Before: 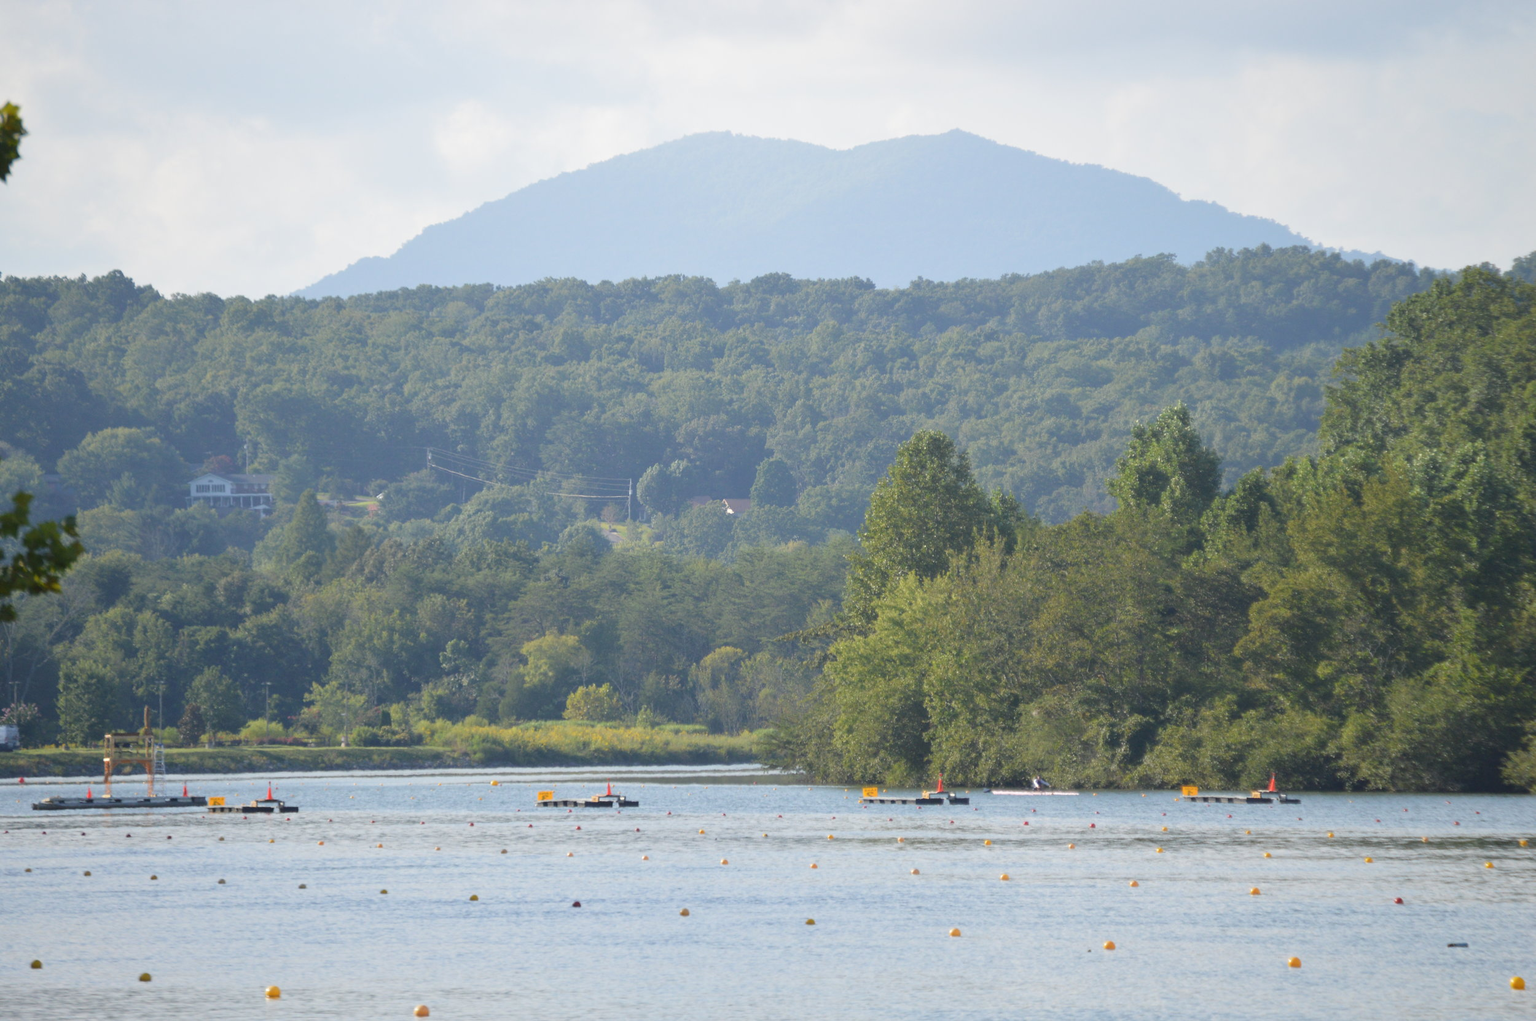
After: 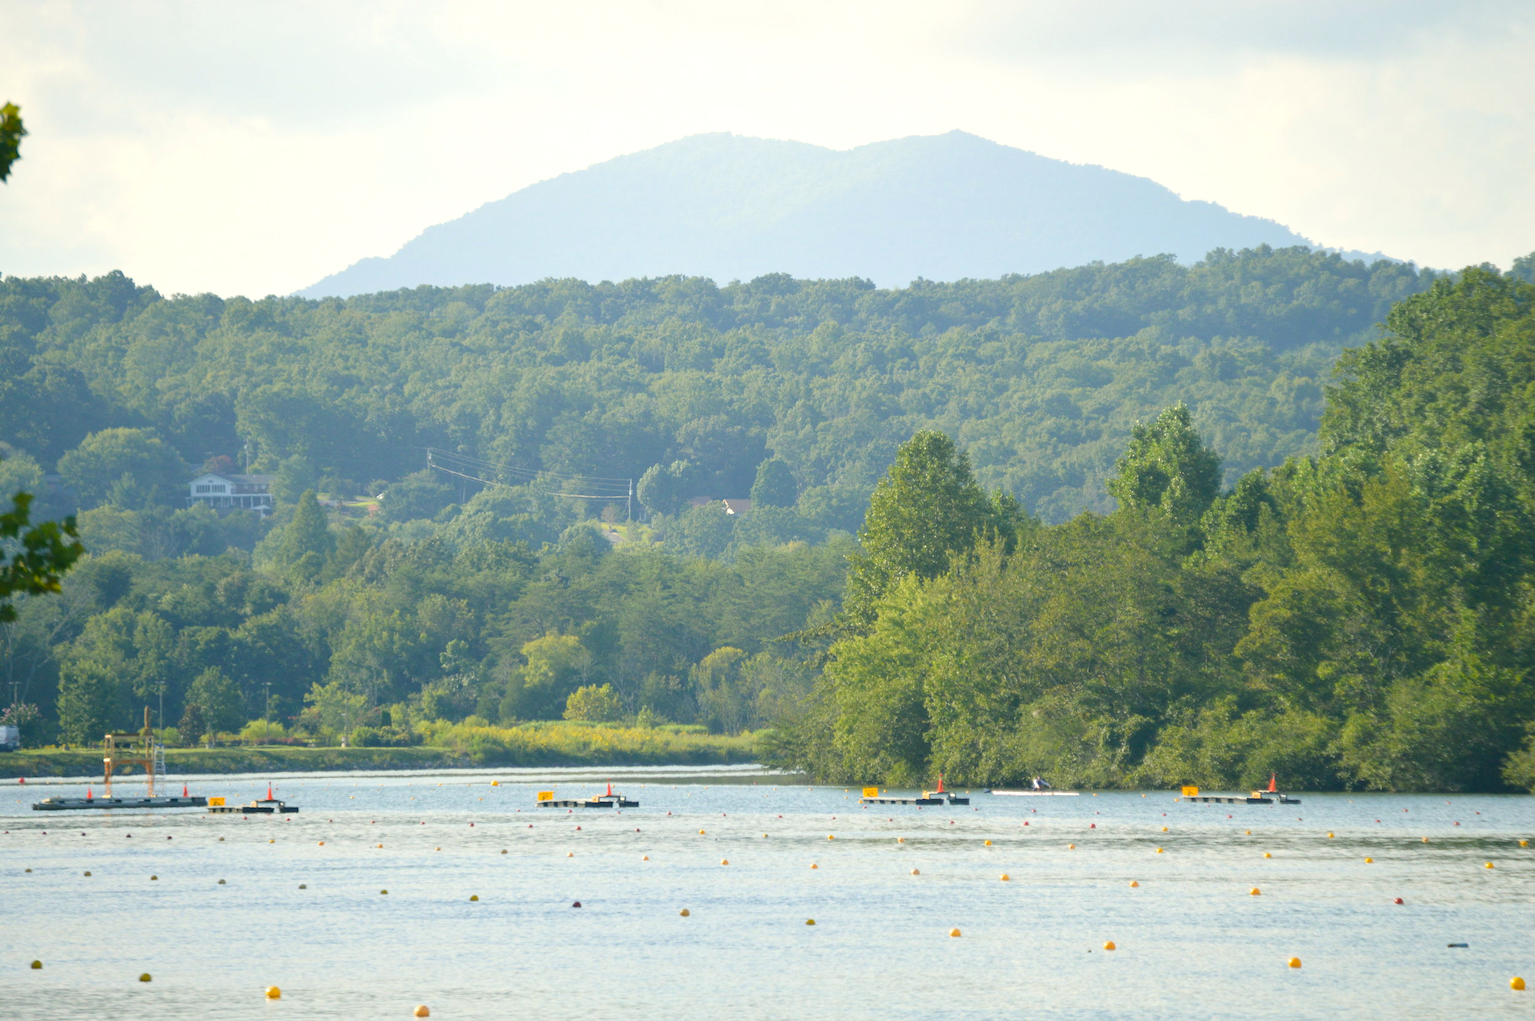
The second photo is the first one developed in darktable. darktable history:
color correction: highlights a* -0.563, highlights b* 9.19, shadows a* -9.26, shadows b* 1.18
color balance rgb: linear chroma grading › shadows 16.193%, perceptual saturation grading › global saturation 0.024%, global vibrance 16.268%, saturation formula JzAzBz (2021)
exposure: exposure 0.373 EV, compensate highlight preservation false
